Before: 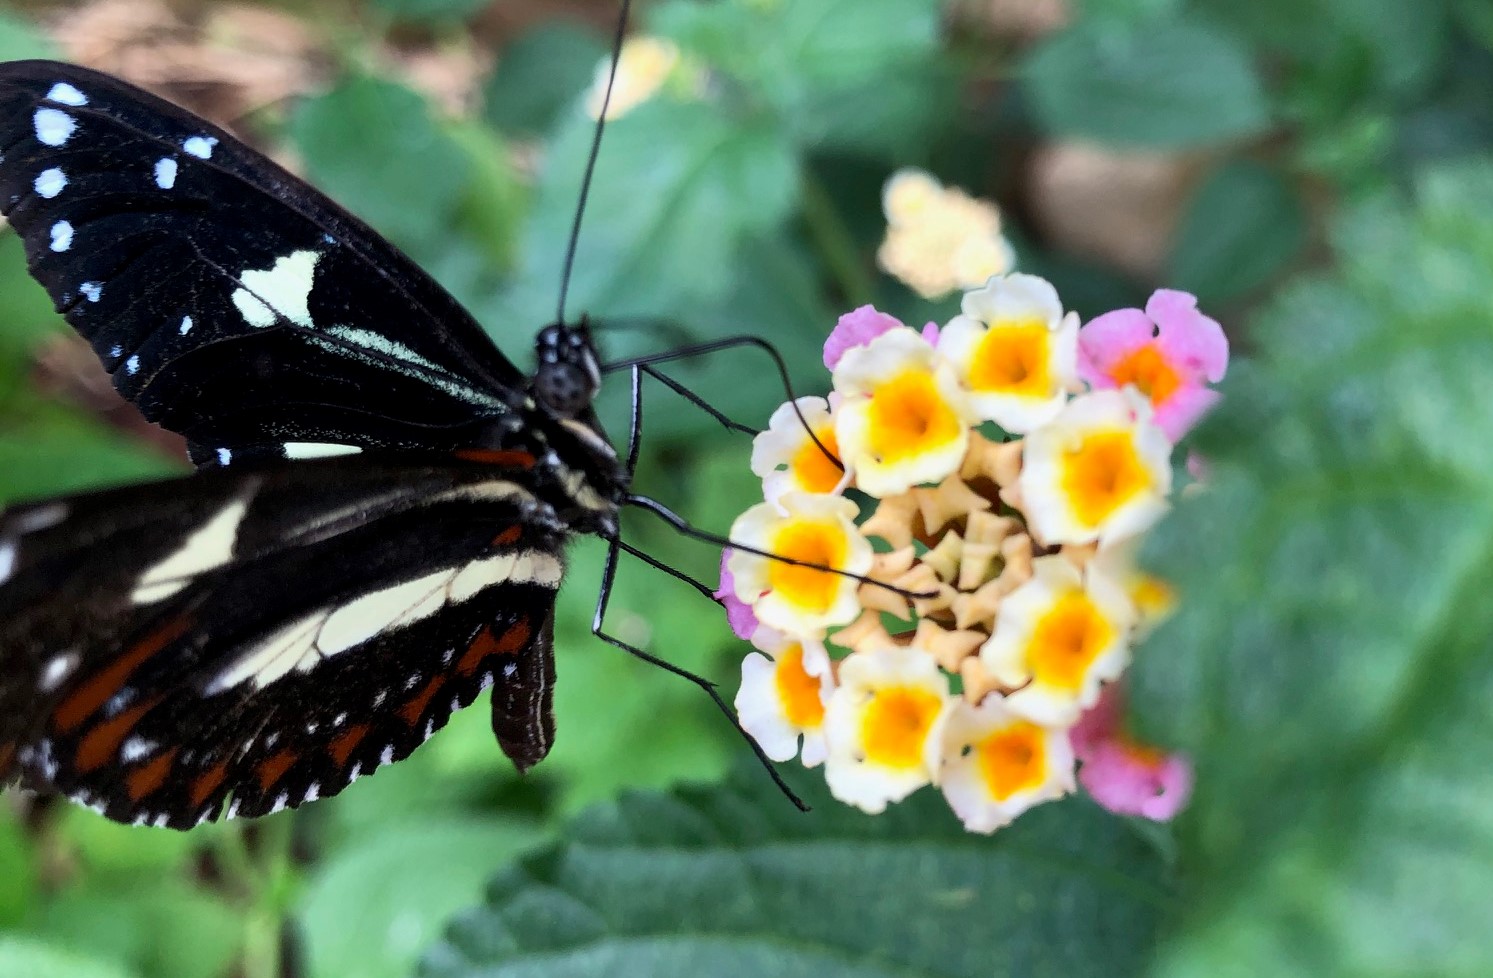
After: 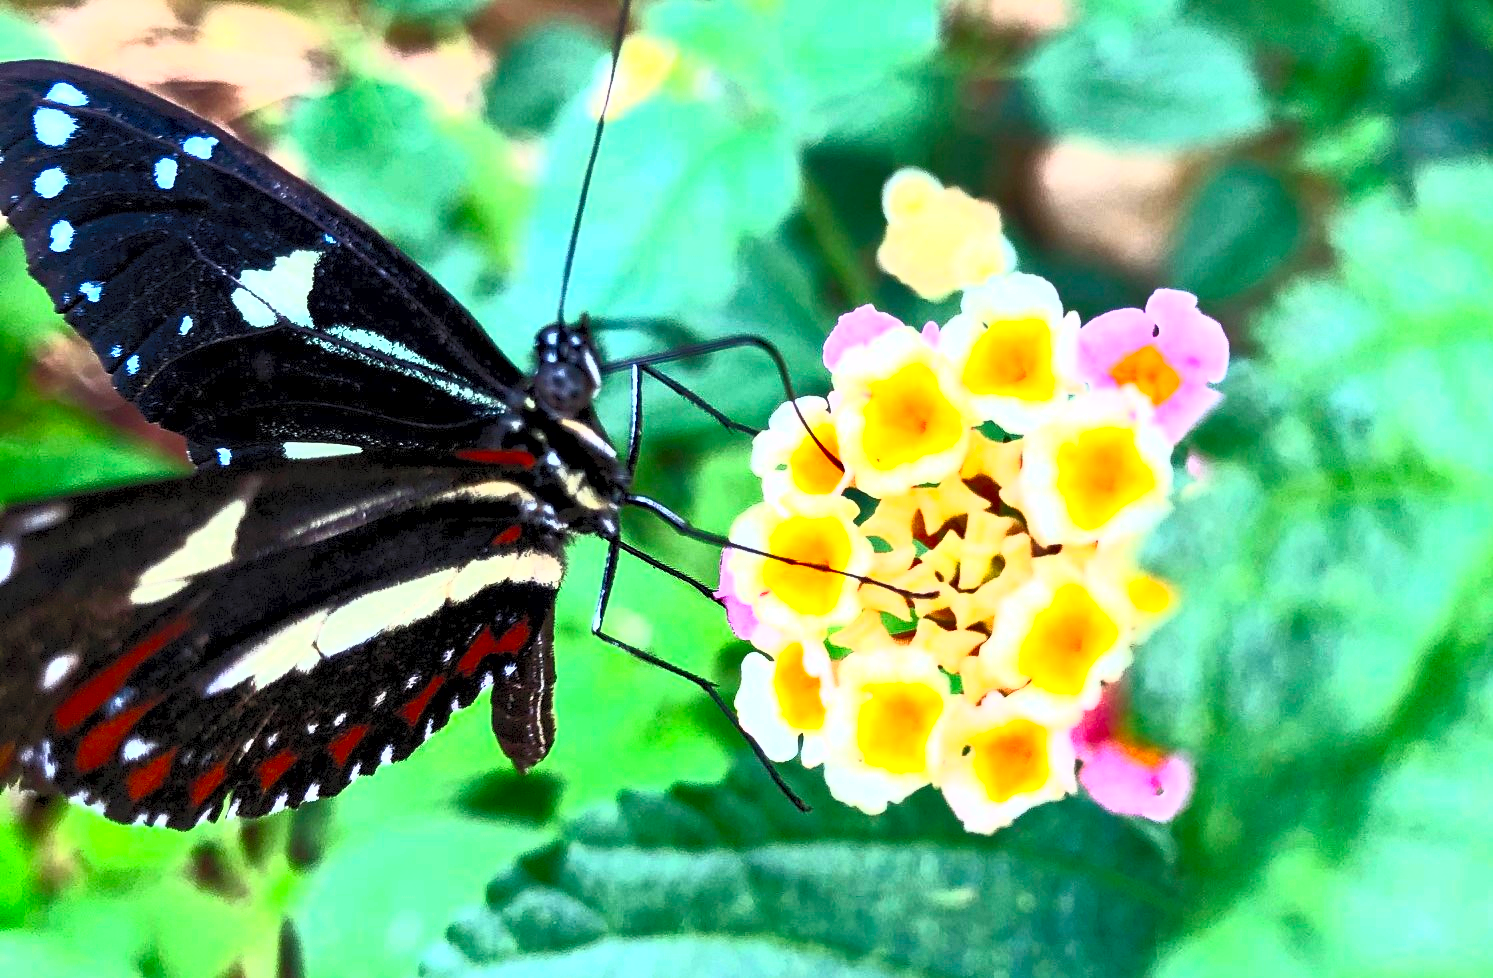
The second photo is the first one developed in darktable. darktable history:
contrast brightness saturation: contrast 0.989, brightness 0.988, saturation 0.982
contrast equalizer: octaves 7, y [[0.5, 0.501, 0.532, 0.538, 0.54, 0.541], [0.5 ×6], [0.5 ×6], [0 ×6], [0 ×6]]
